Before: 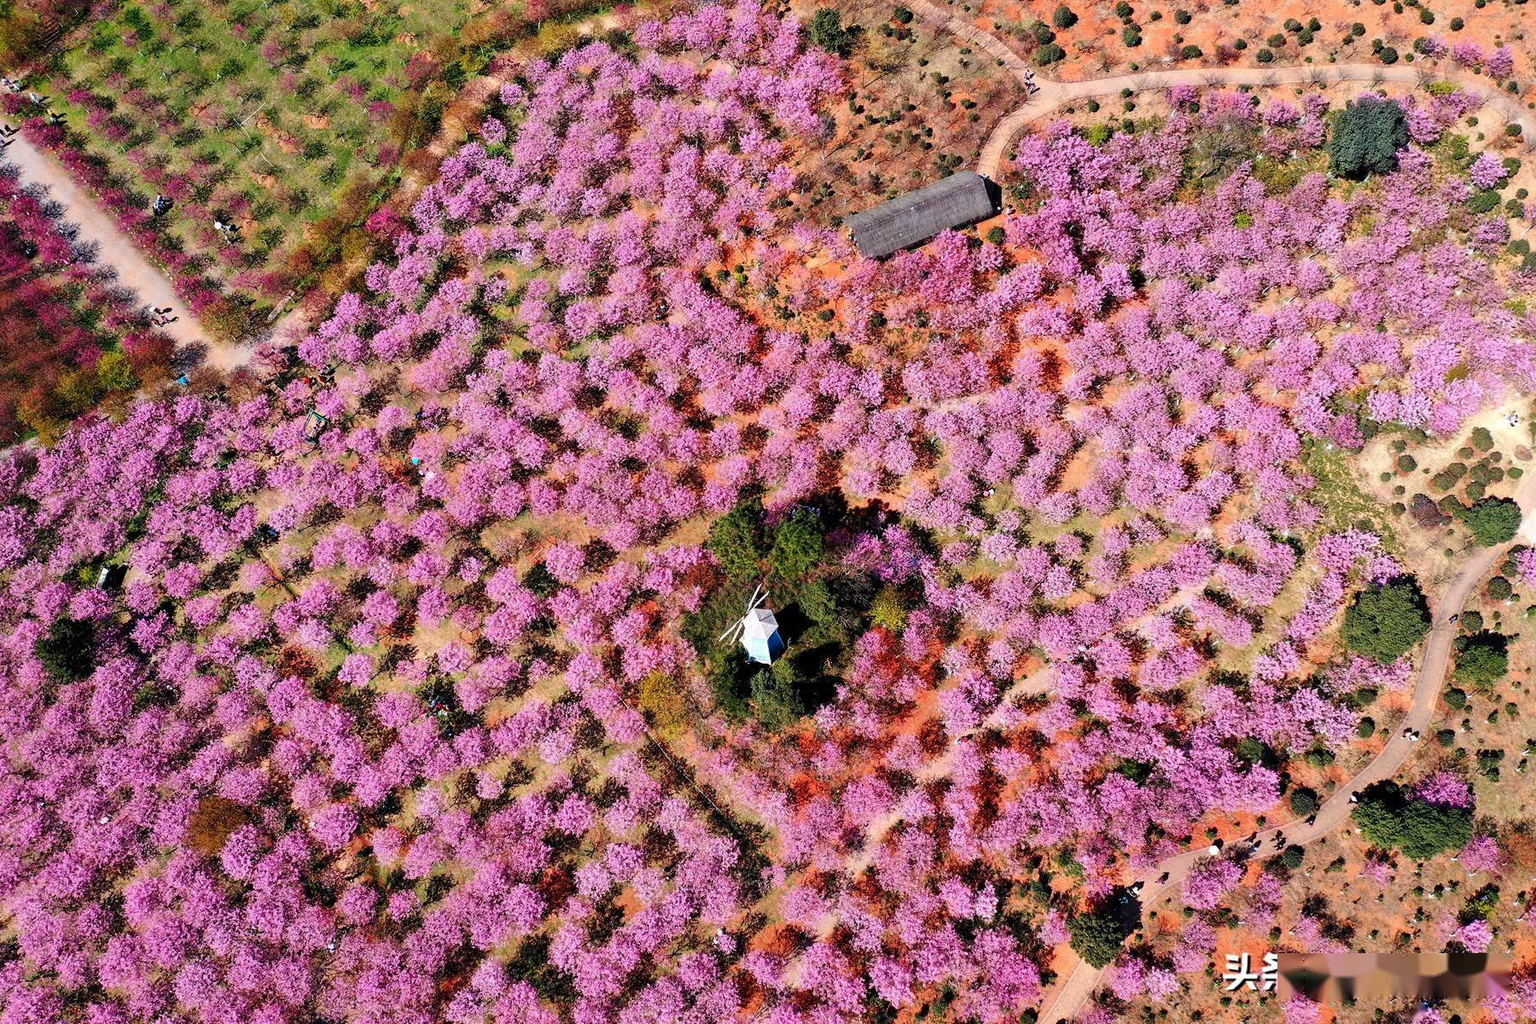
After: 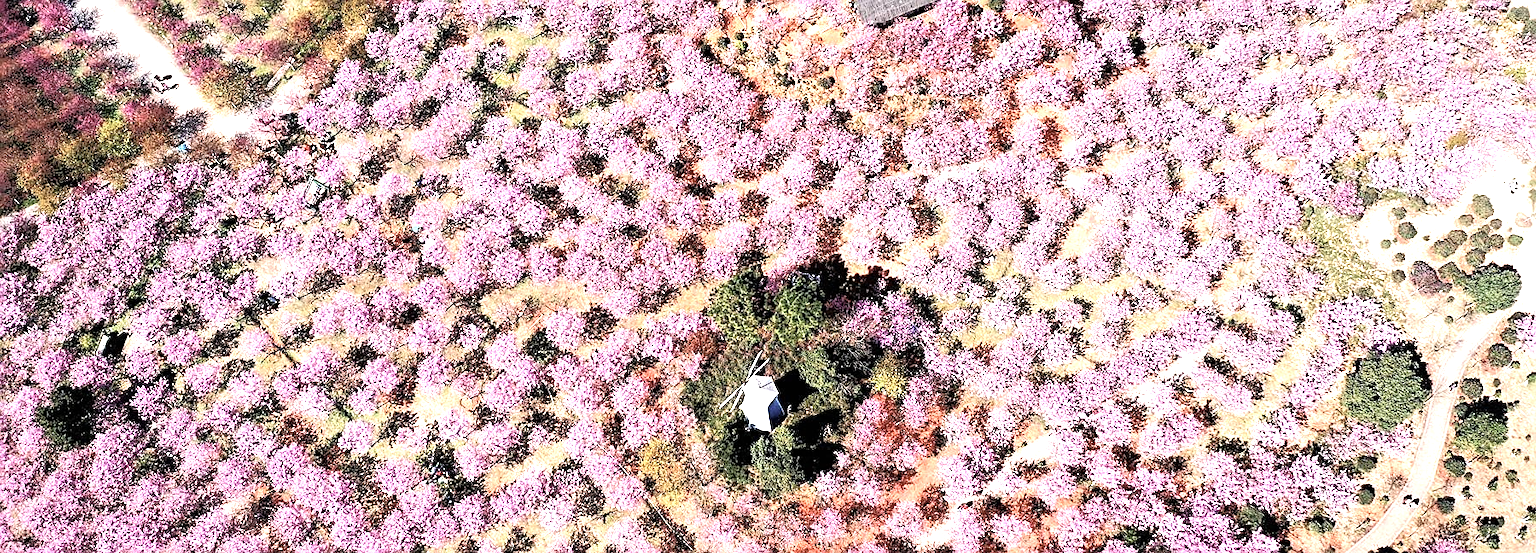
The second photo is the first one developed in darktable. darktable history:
sharpen: on, module defaults
exposure: black level correction 0, exposure 1.39 EV, compensate highlight preservation false
tone equalizer: -8 EV -1.81 EV, -7 EV -1.16 EV, -6 EV -1.63 EV, edges refinement/feathering 500, mask exposure compensation -1.57 EV, preserve details no
crop and rotate: top 22.771%, bottom 23.081%
contrast brightness saturation: contrast 0.102, saturation -0.379
